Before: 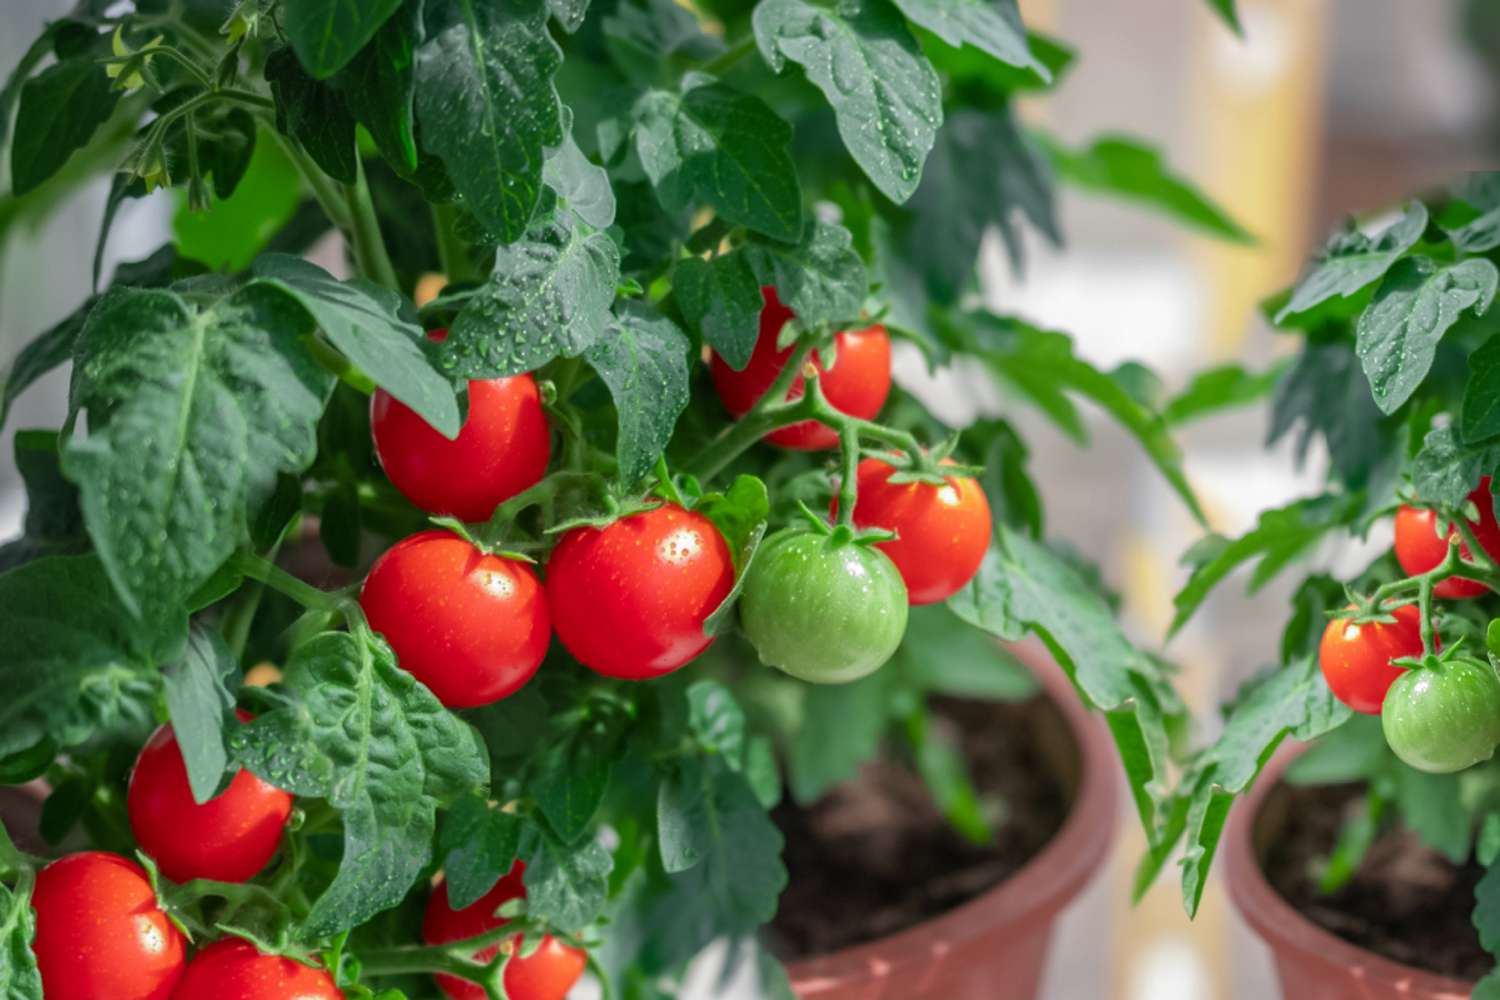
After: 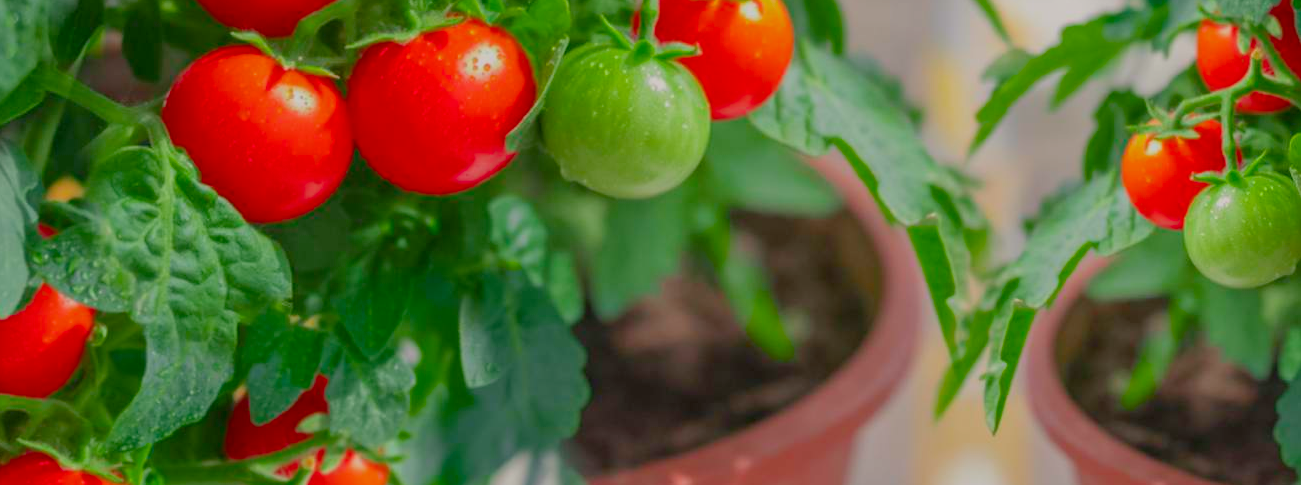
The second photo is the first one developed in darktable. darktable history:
crop and rotate: left 13.231%, top 48.528%, bottom 2.943%
color balance rgb: highlights gain › chroma 1.049%, highlights gain › hue 67.8°, perceptual saturation grading › global saturation 29.396%, contrast -29.398%
